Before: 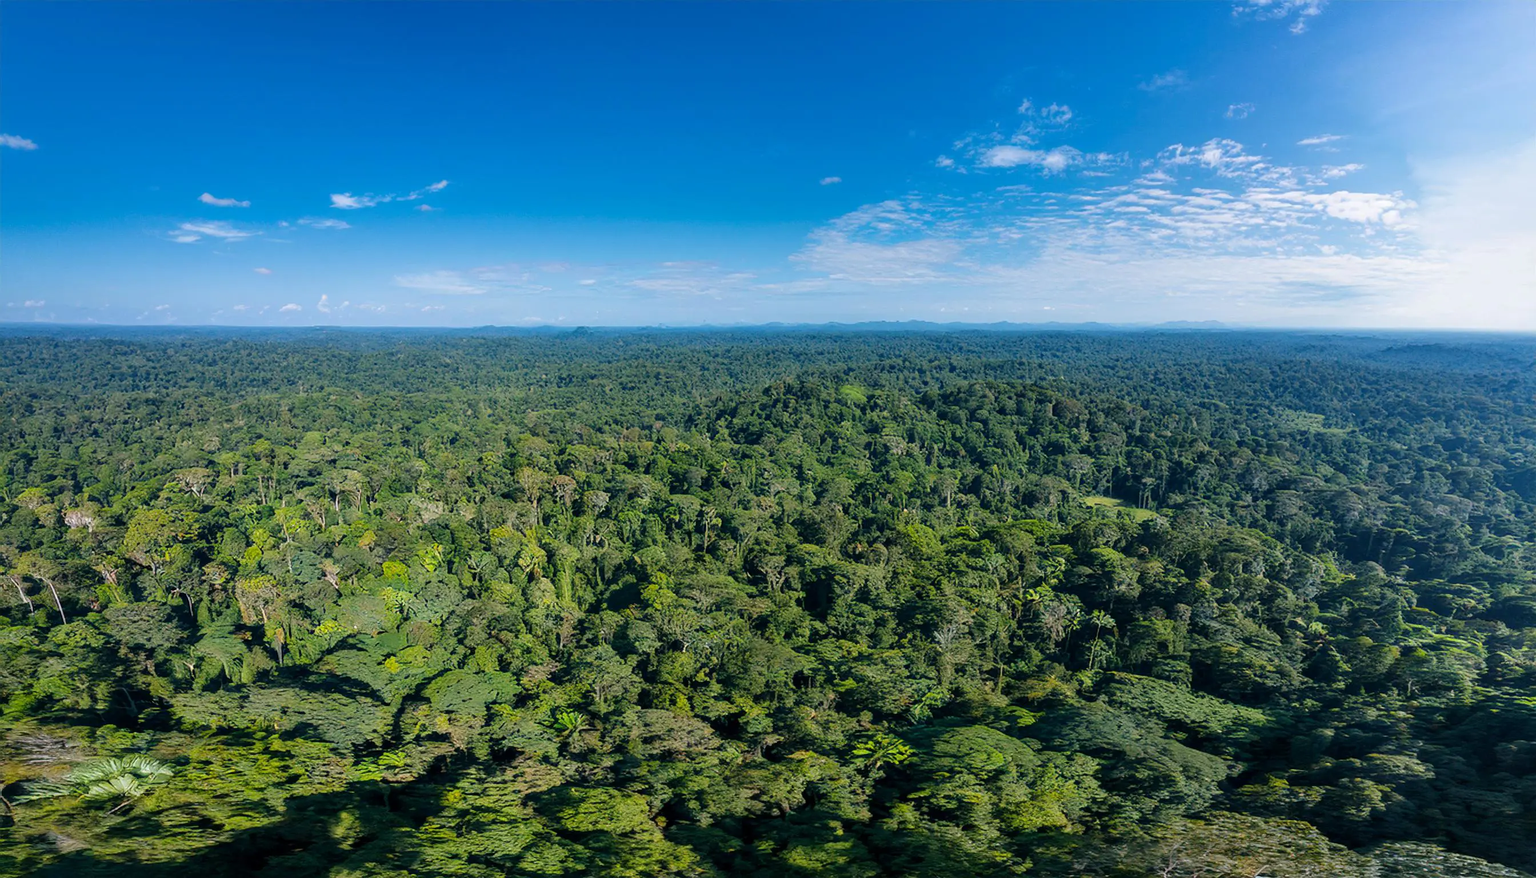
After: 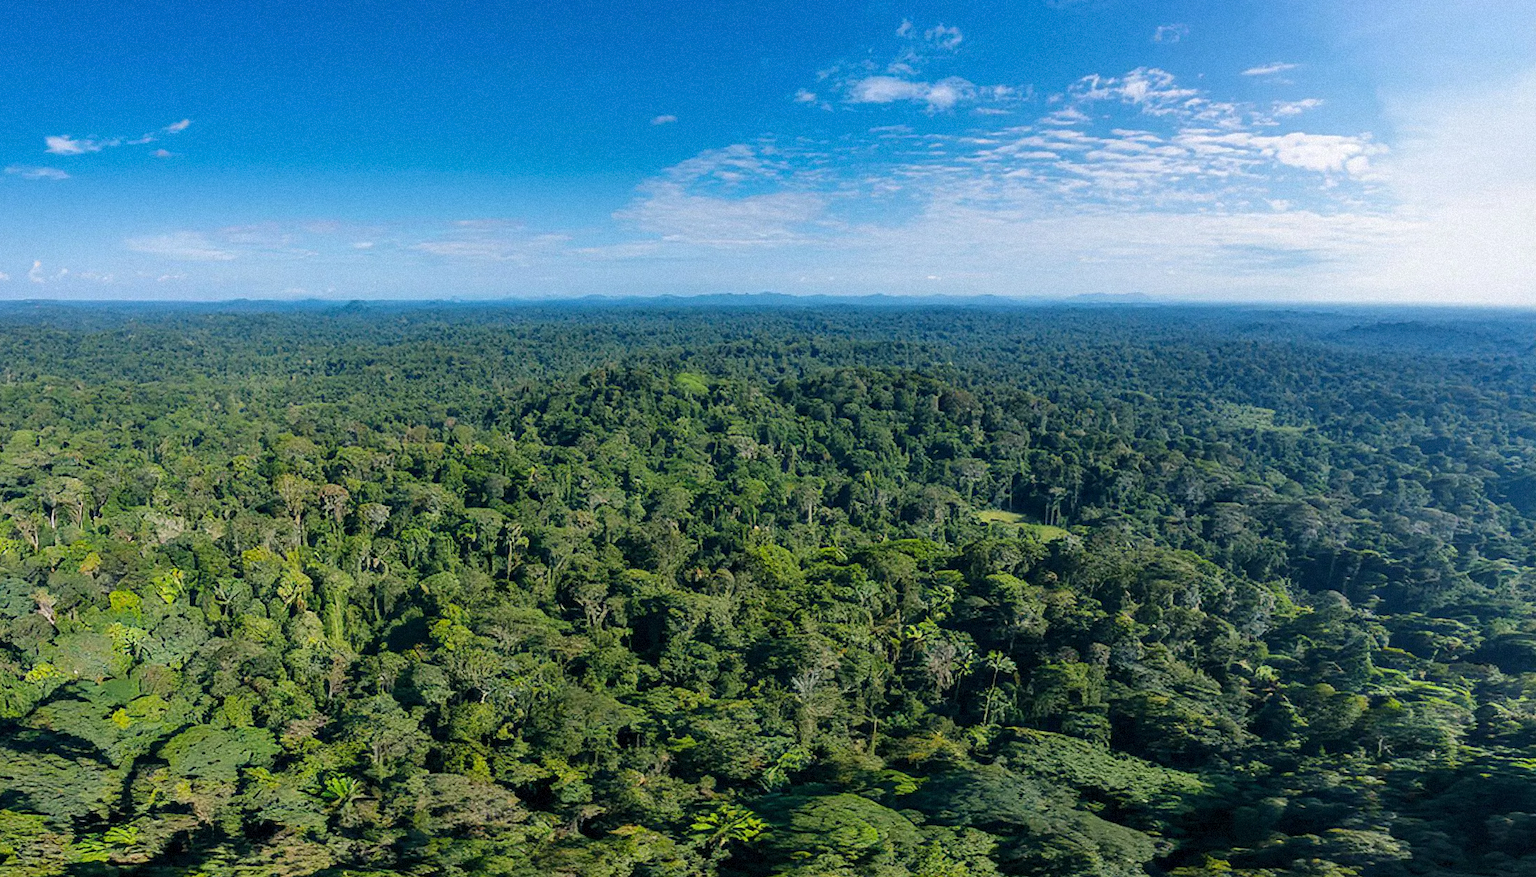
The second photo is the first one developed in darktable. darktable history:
grain: mid-tones bias 0%
crop: left 19.159%, top 9.58%, bottom 9.58%
